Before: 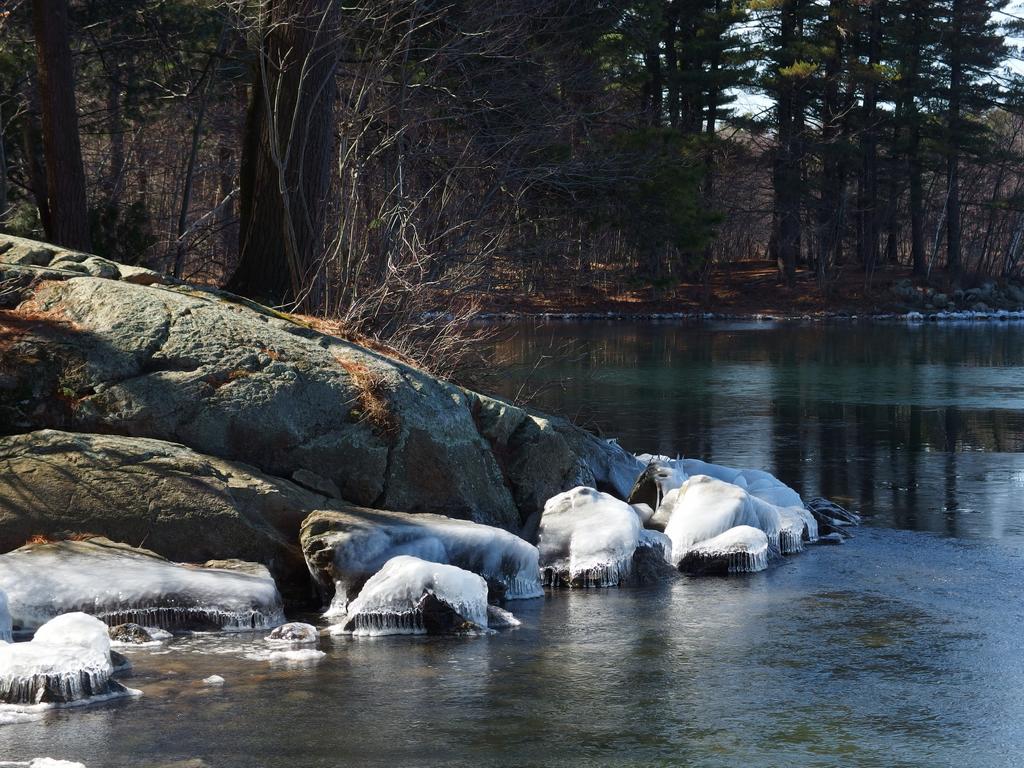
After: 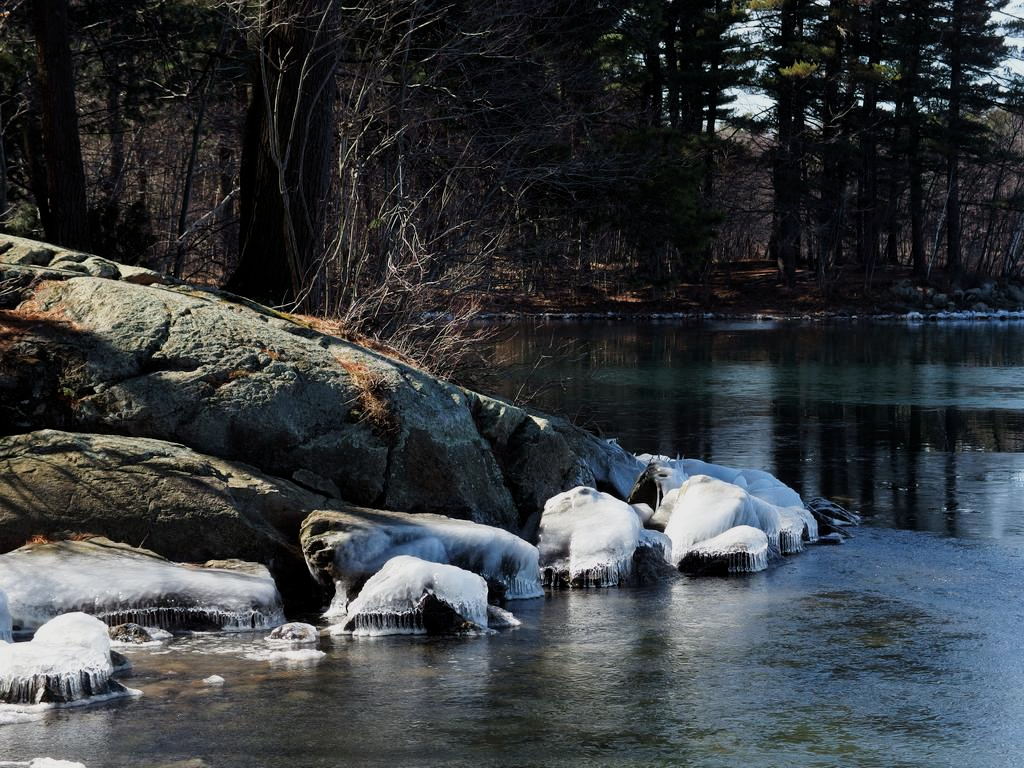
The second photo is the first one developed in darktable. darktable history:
filmic rgb: middle gray luminance 9.36%, black relative exposure -10.54 EV, white relative exposure 3.43 EV, target black luminance 0%, hardness 5.98, latitude 59.48%, contrast 1.09, highlights saturation mix 6.35%, shadows ↔ highlights balance 28.82%, iterations of high-quality reconstruction 0
